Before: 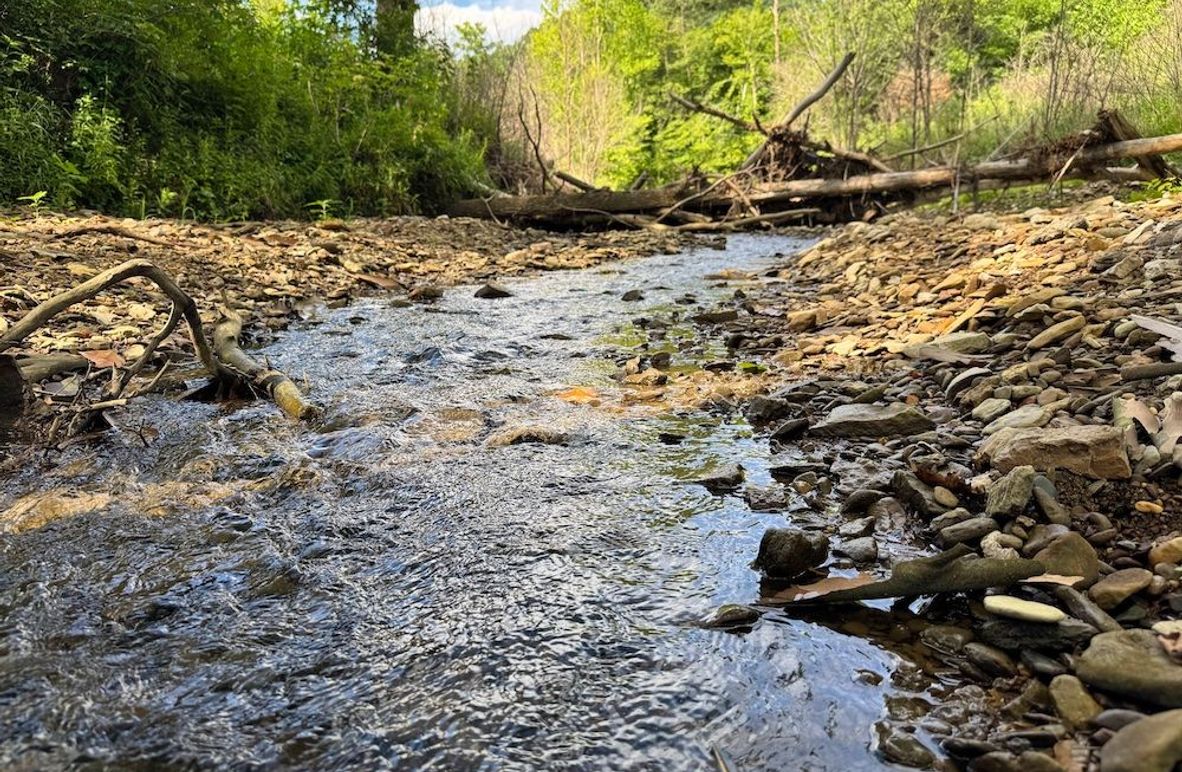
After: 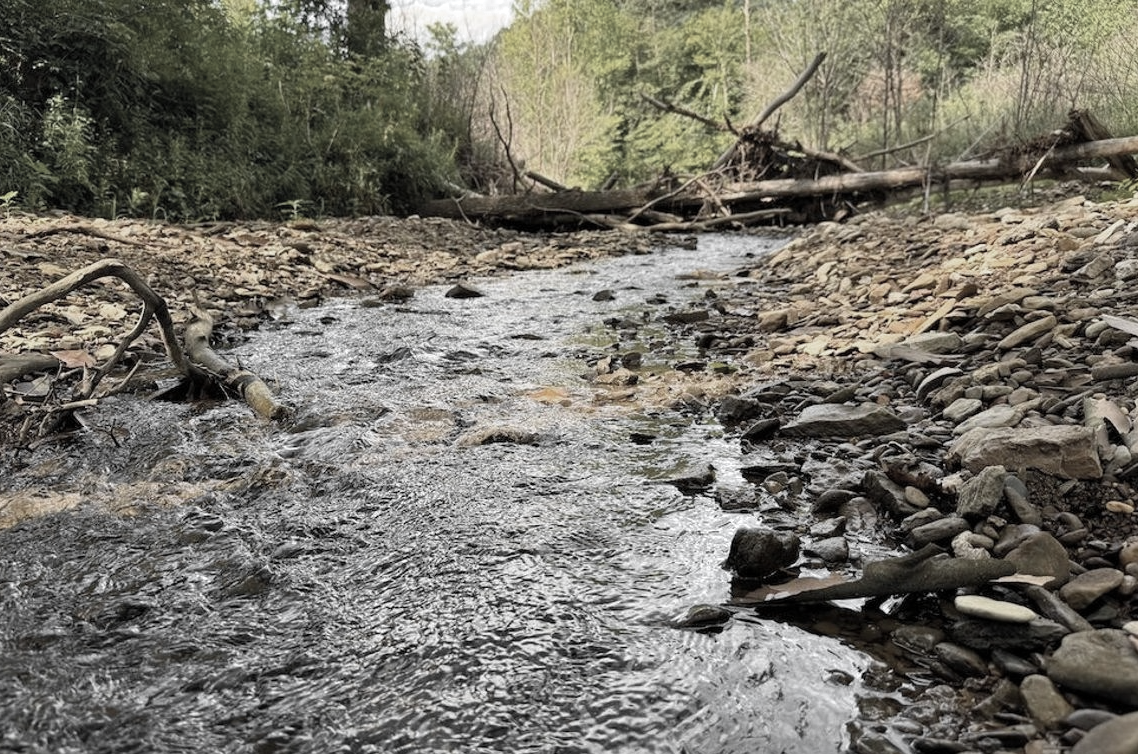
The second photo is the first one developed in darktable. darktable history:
exposure: exposure -0.04 EV, compensate highlight preservation false
color zones: curves: ch0 [(0, 0.613) (0.01, 0.613) (0.245, 0.448) (0.498, 0.529) (0.642, 0.665) (0.879, 0.777) (0.99, 0.613)]; ch1 [(0, 0.035) (0.121, 0.189) (0.259, 0.197) (0.415, 0.061) (0.589, 0.022) (0.732, 0.022) (0.857, 0.026) (0.991, 0.053)]
crop and rotate: left 2.536%, right 1.107%, bottom 2.246%
